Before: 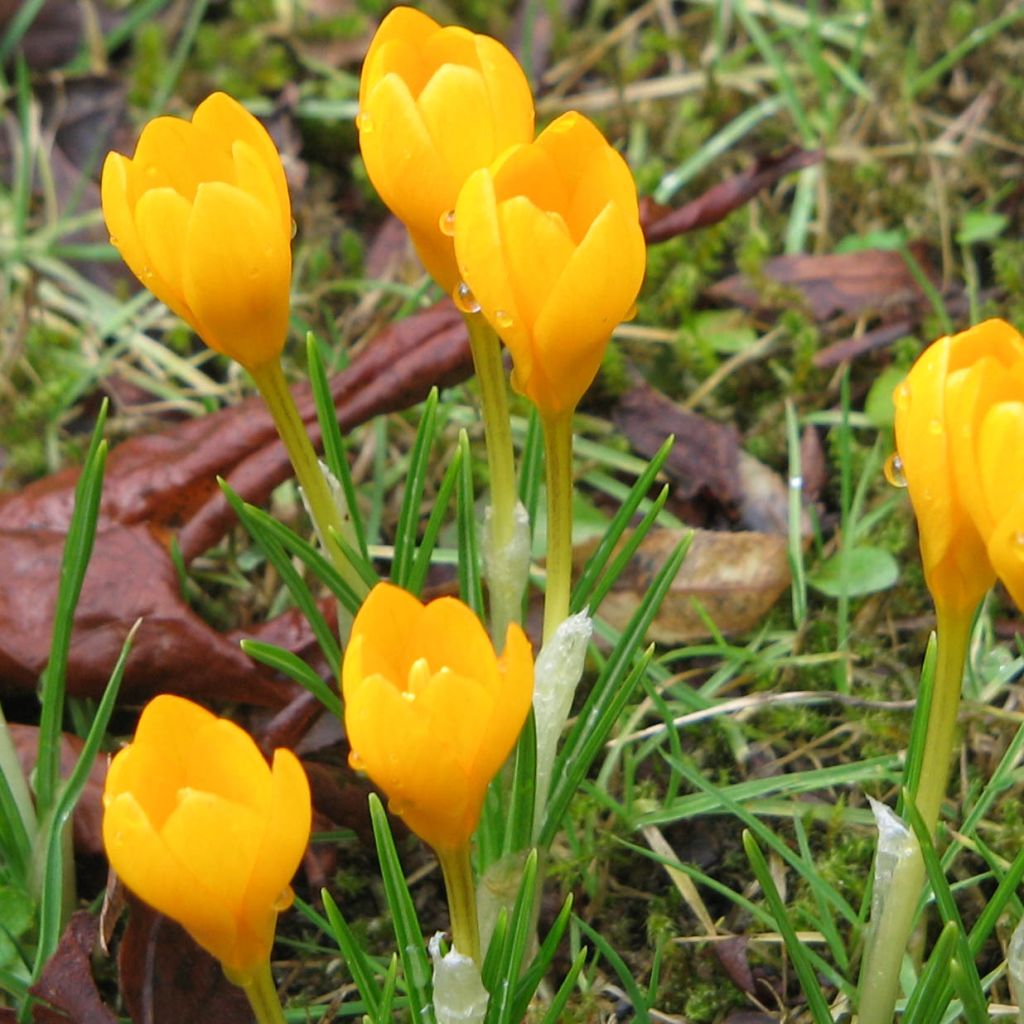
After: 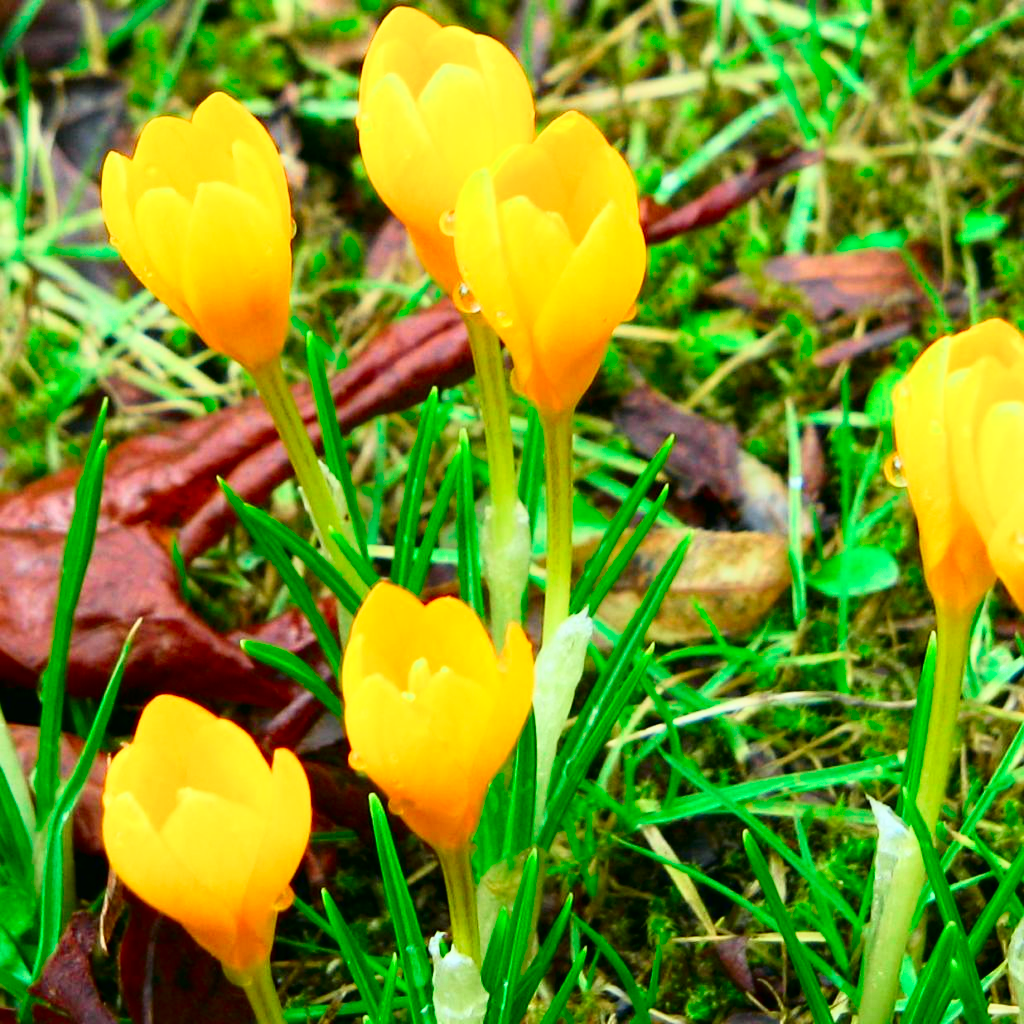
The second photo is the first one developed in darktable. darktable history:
color correction: highlights a* -7.33, highlights b* 1.26, shadows a* -3.55, saturation 1.4
shadows and highlights: shadows -62.32, white point adjustment -5.22, highlights 61.59
tone curve: curves: ch0 [(0, 0) (0.051, 0.021) (0.11, 0.069) (0.249, 0.235) (0.452, 0.526) (0.596, 0.713) (0.703, 0.83) (0.851, 0.938) (1, 1)]; ch1 [(0, 0) (0.1, 0.038) (0.318, 0.221) (0.413, 0.325) (0.443, 0.412) (0.483, 0.474) (0.503, 0.501) (0.516, 0.517) (0.548, 0.568) (0.569, 0.599) (0.594, 0.634) (0.666, 0.701) (1, 1)]; ch2 [(0, 0) (0.453, 0.435) (0.479, 0.476) (0.504, 0.5) (0.529, 0.537) (0.556, 0.583) (0.584, 0.618) (0.824, 0.815) (1, 1)], color space Lab, independent channels, preserve colors none
